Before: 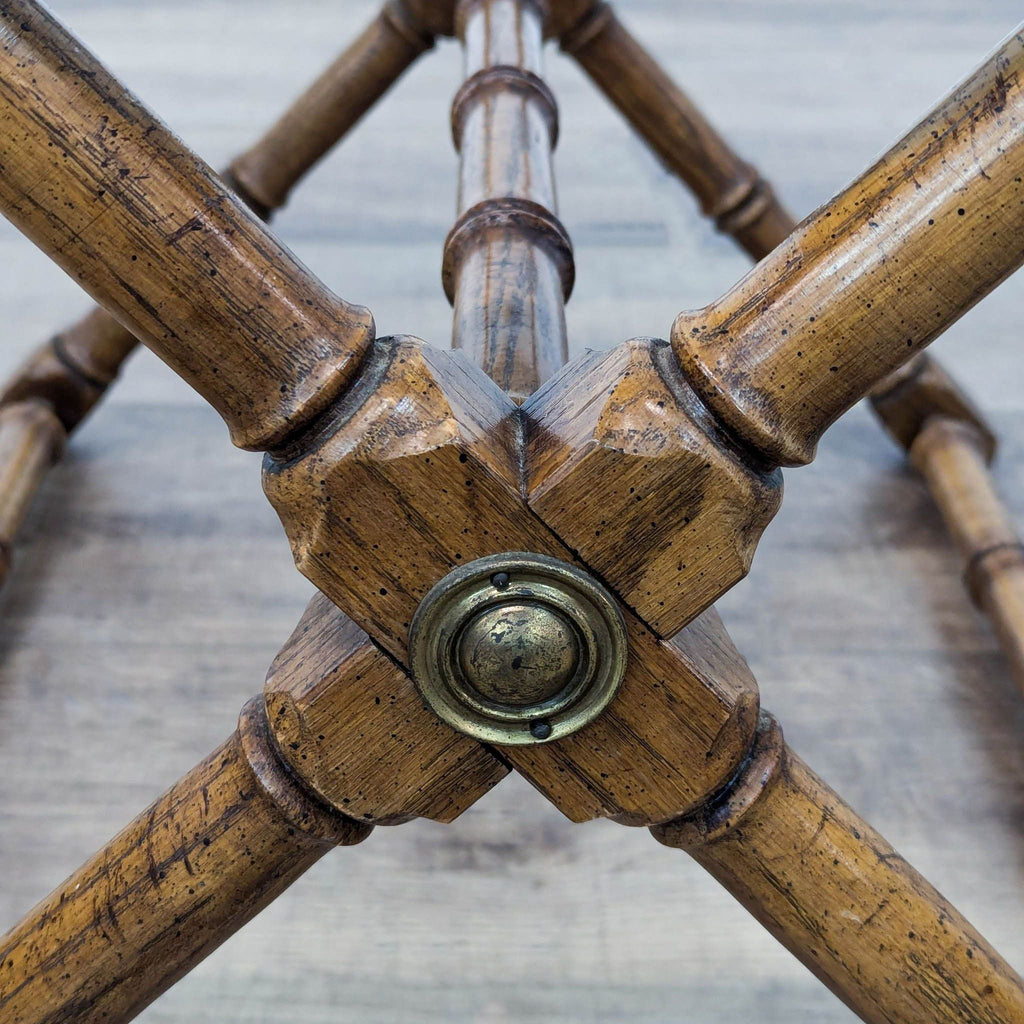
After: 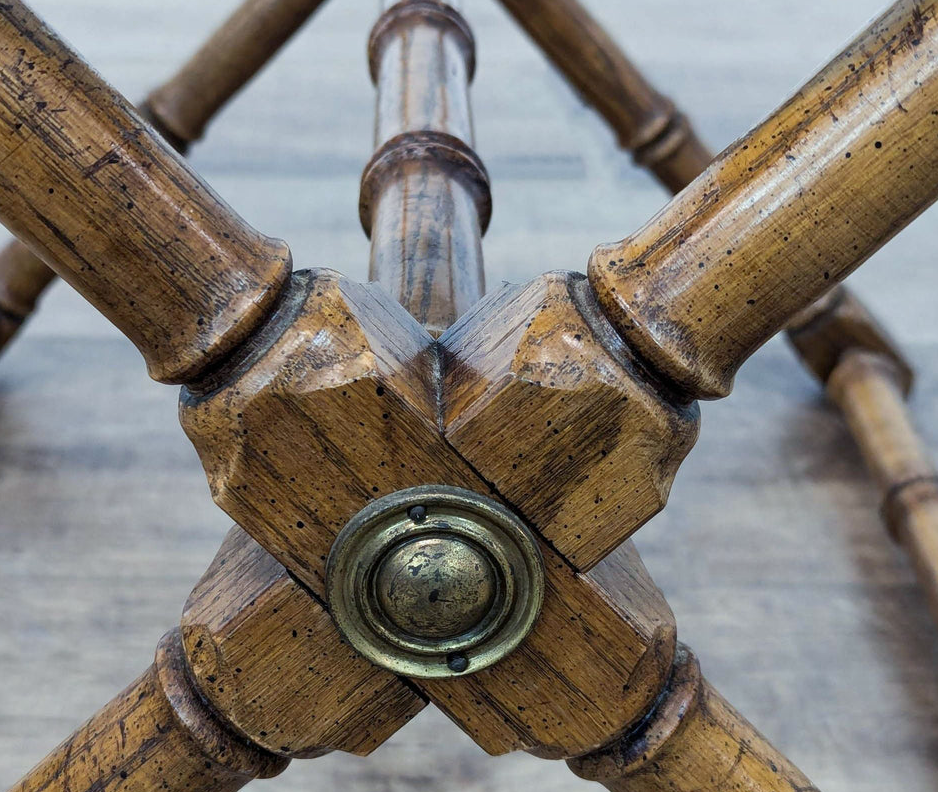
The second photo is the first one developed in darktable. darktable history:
crop: left 8.155%, top 6.611%, bottom 15.385%
white balance: red 0.978, blue 0.999
